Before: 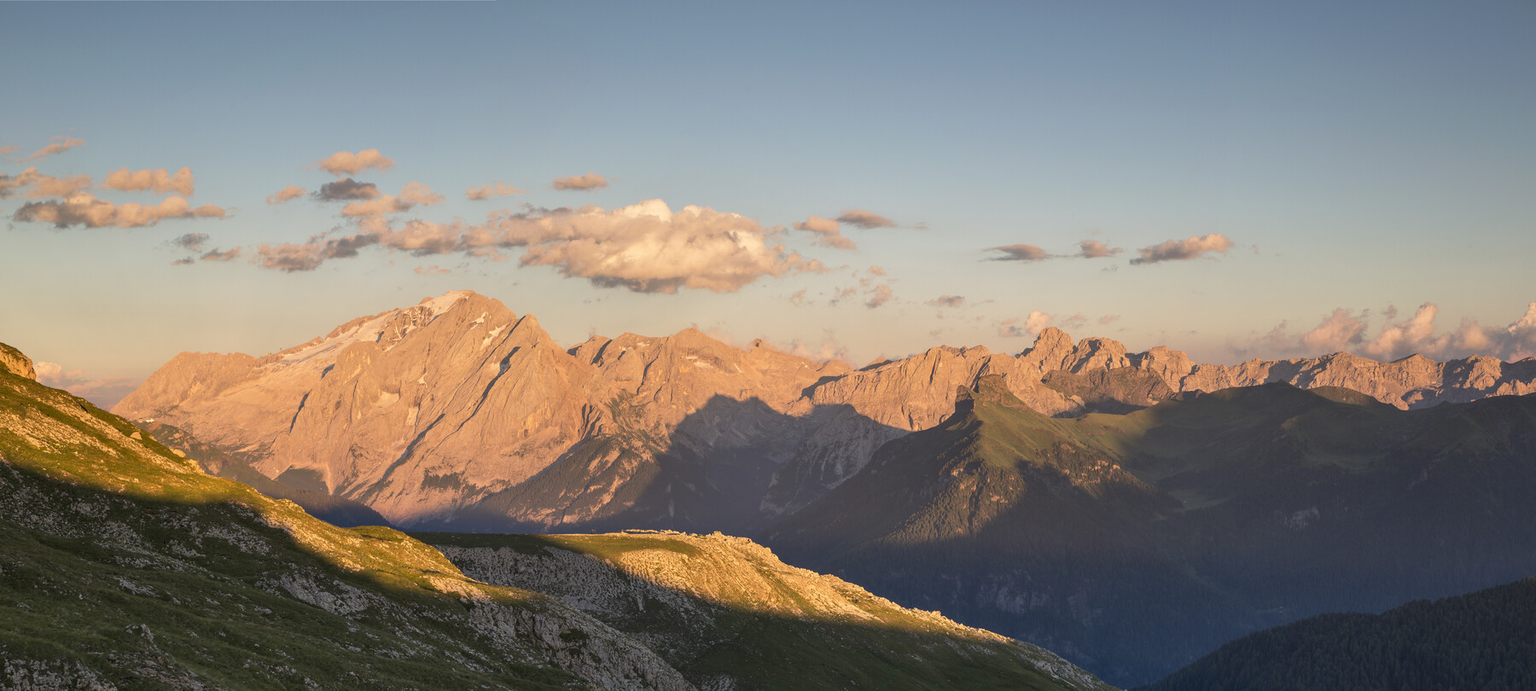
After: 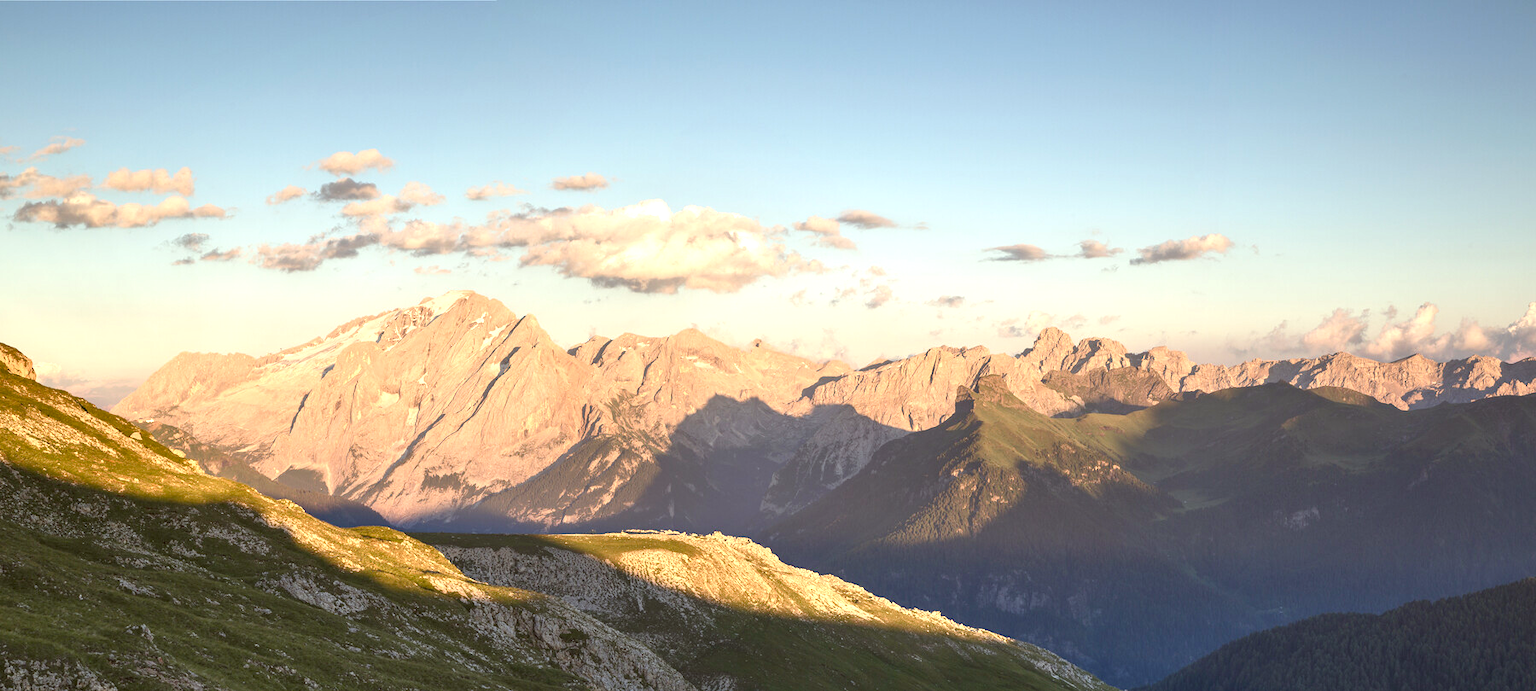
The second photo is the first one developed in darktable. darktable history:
exposure: black level correction 0, exposure 0.698 EV, compensate highlight preservation false
color correction: highlights a* -4.97, highlights b* -3.19, shadows a* 3.78, shadows b* 4.41
color balance rgb: highlights gain › luminance 14.822%, perceptual saturation grading › global saturation -0.059%, perceptual saturation grading › highlights -18.189%, perceptual saturation grading › mid-tones 6.528%, perceptual saturation grading › shadows 27.017%, global vibrance 14.822%
